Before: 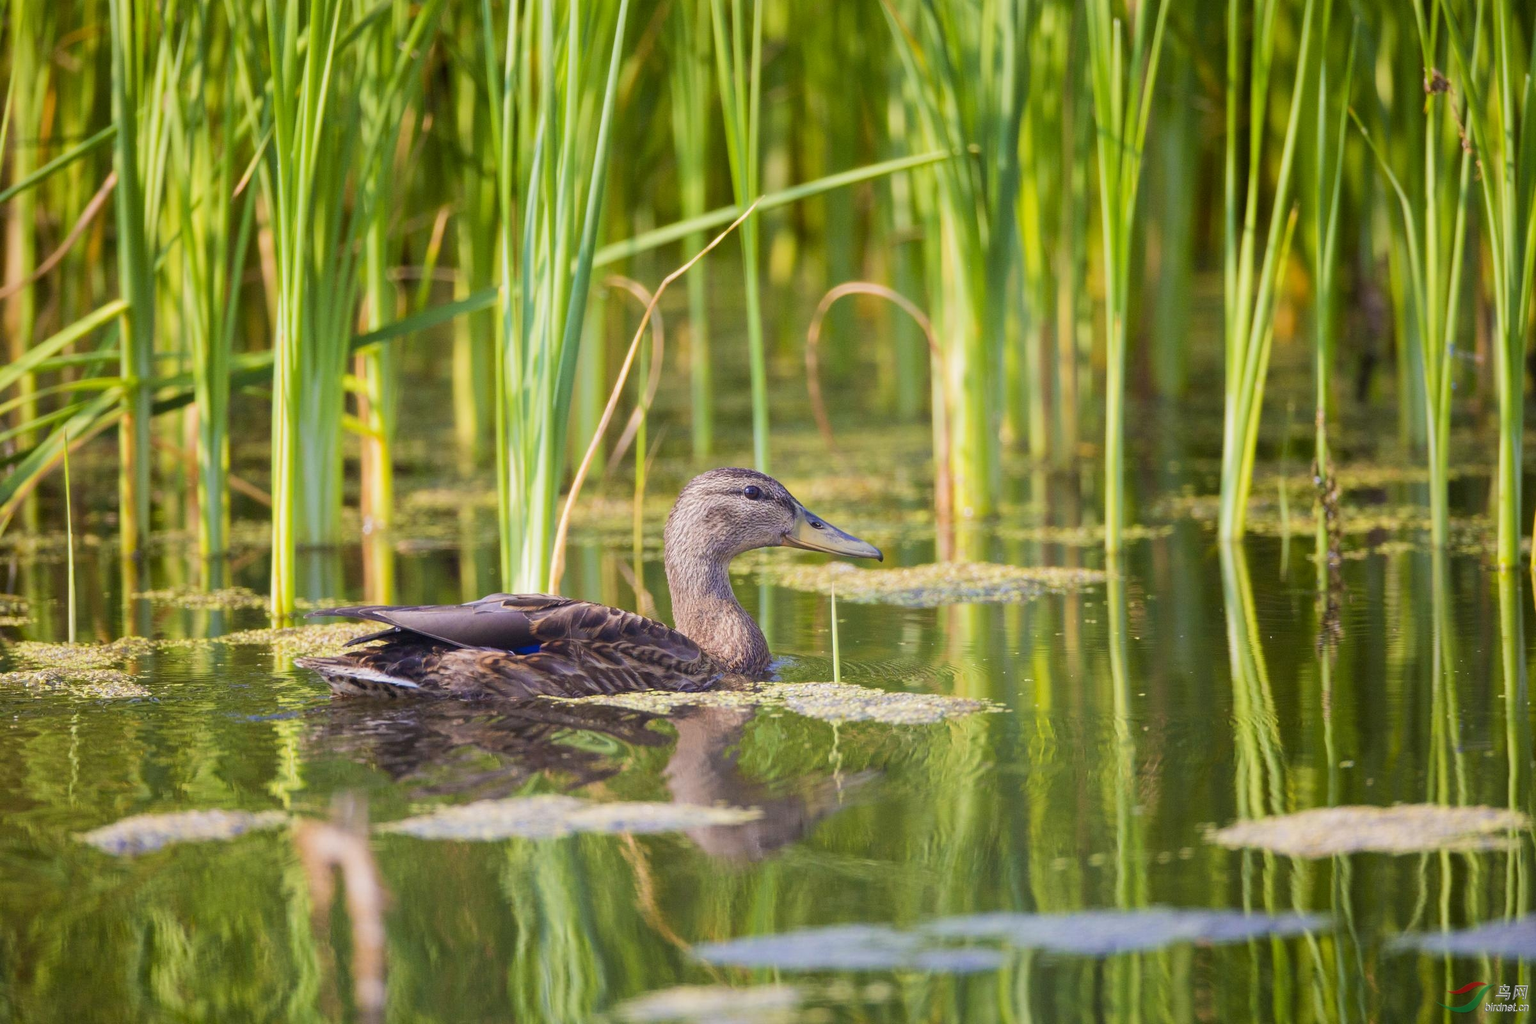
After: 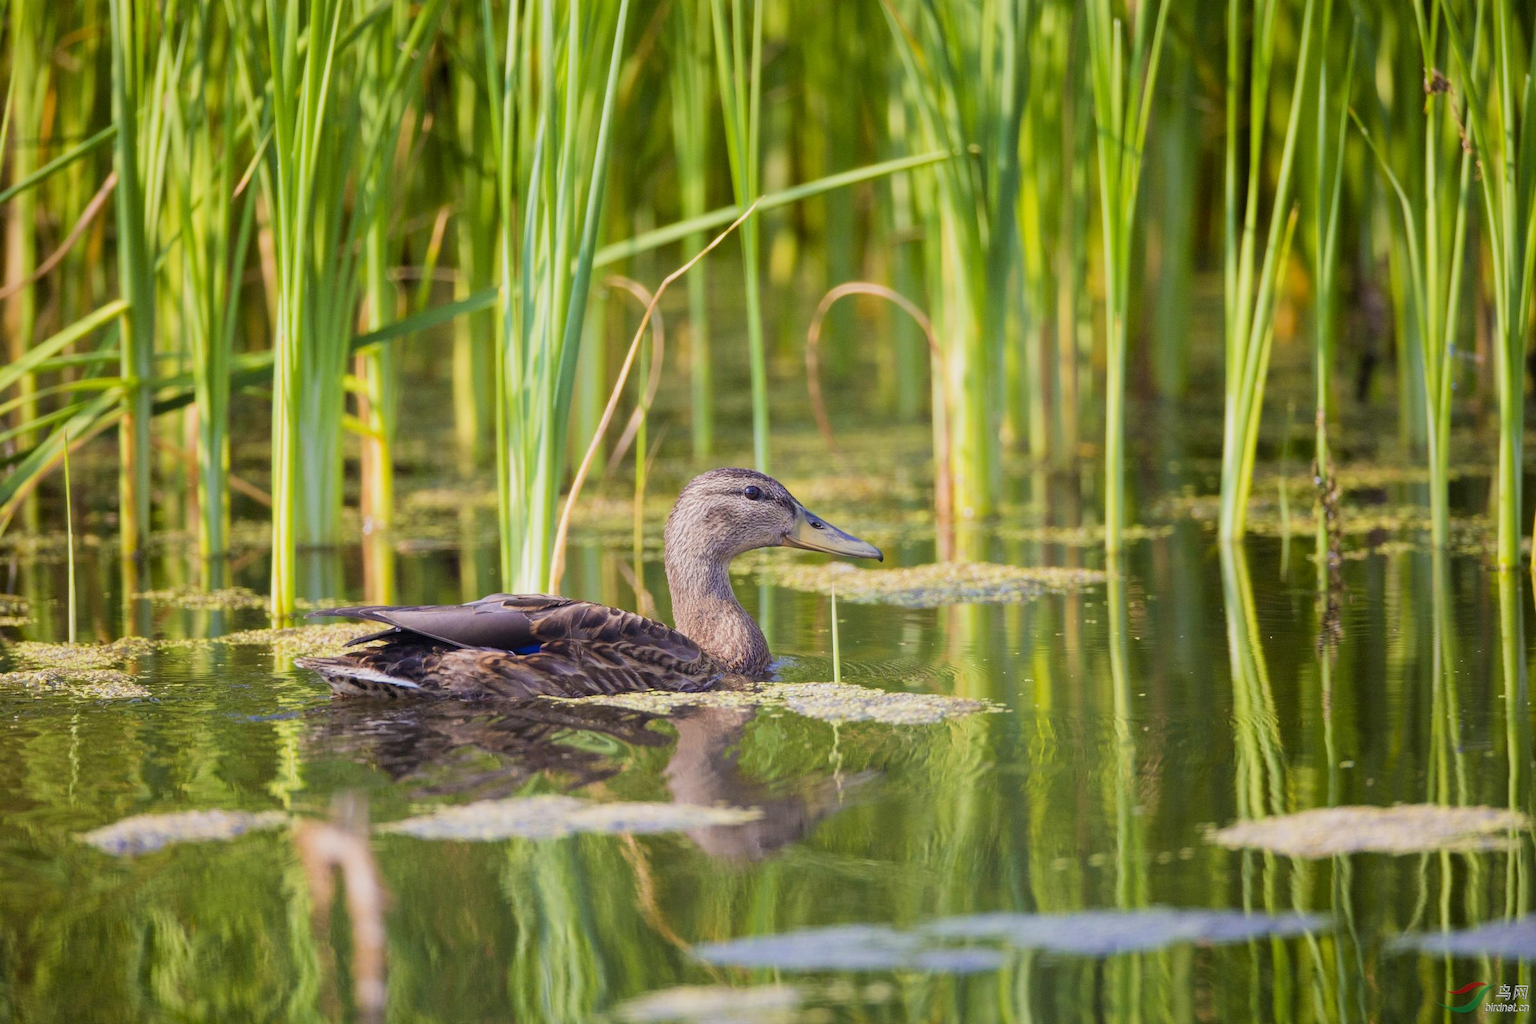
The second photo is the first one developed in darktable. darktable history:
filmic rgb: black relative exposure -9.48 EV, white relative exposure 3.01 EV, hardness 6.08
